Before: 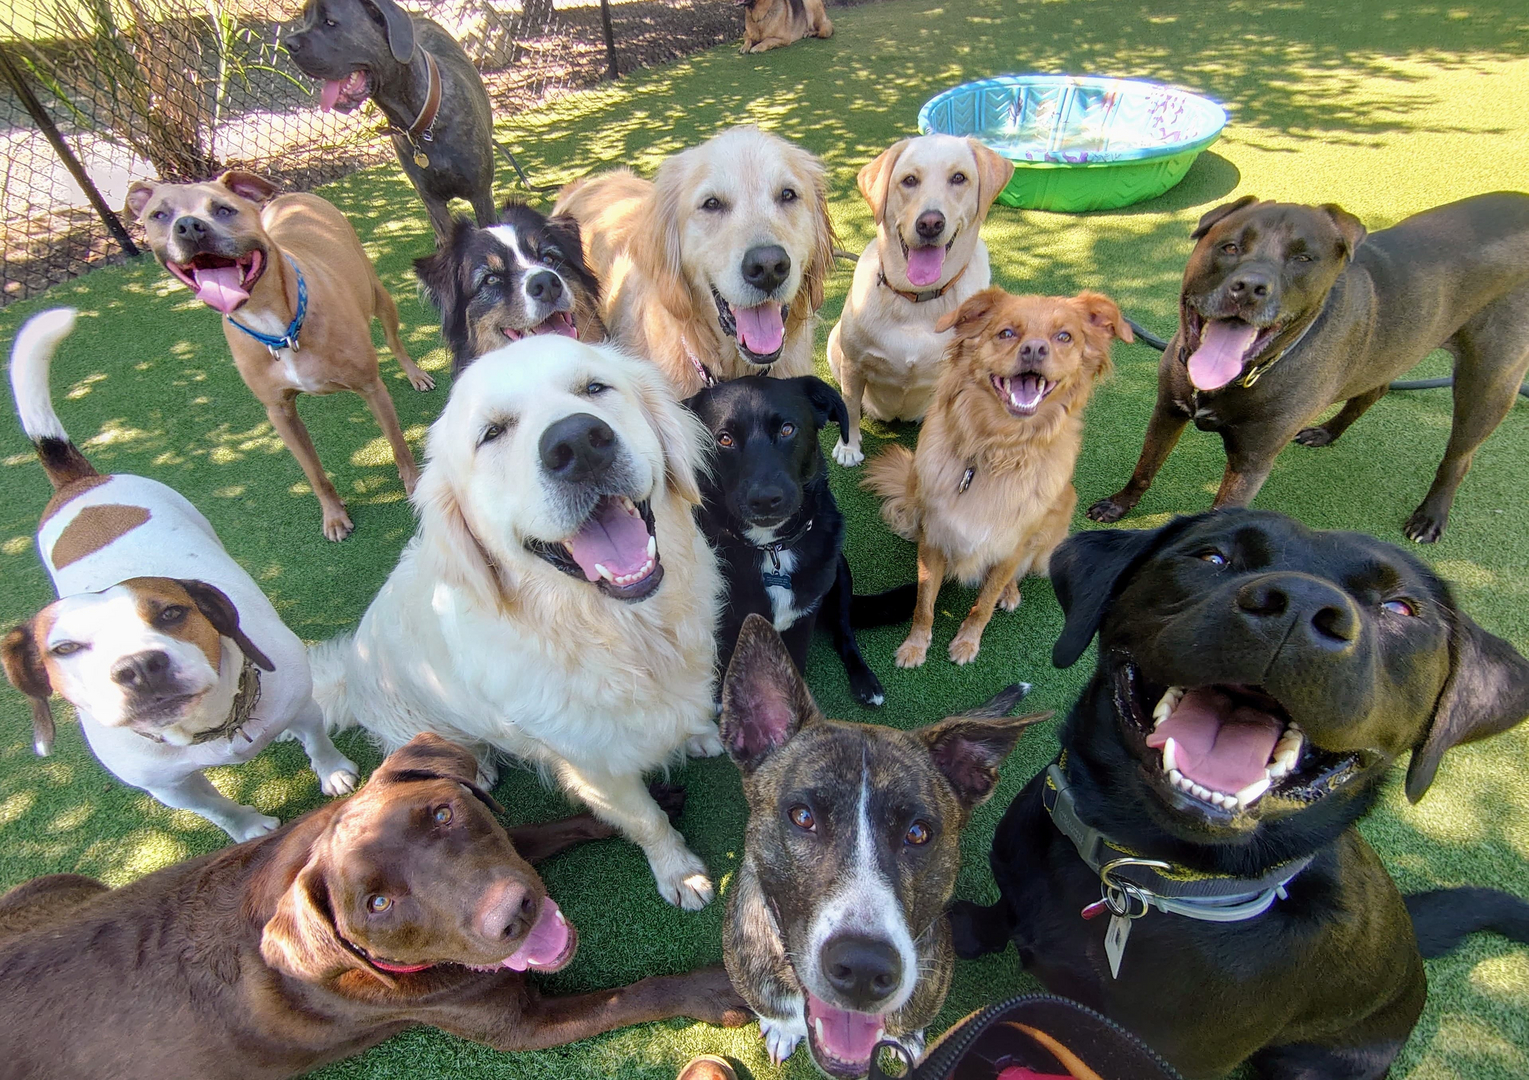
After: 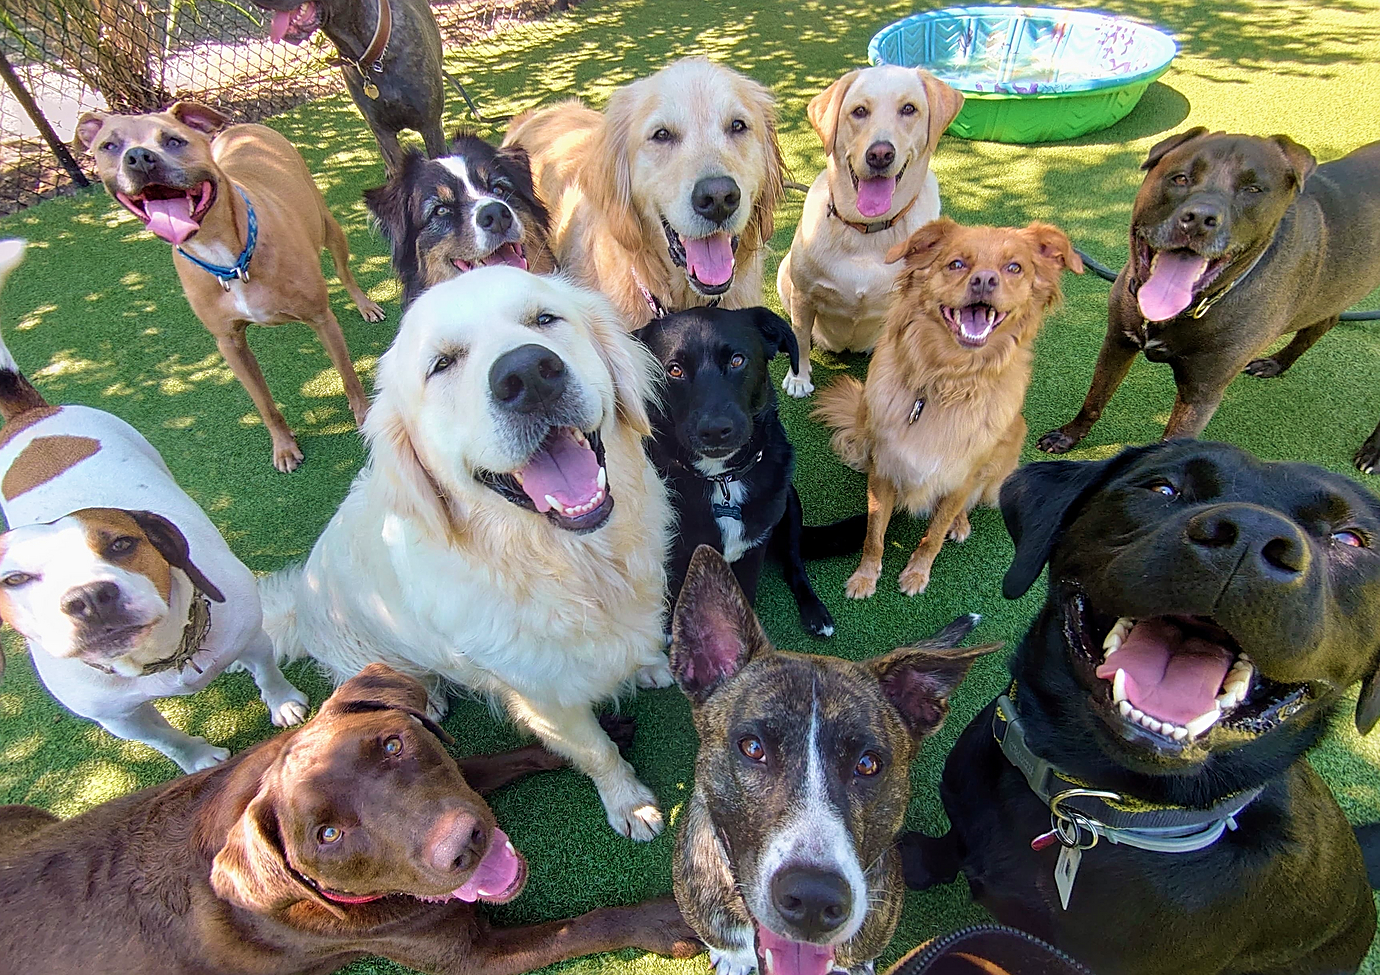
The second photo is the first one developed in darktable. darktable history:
velvia: on, module defaults
sharpen: on, module defaults
crop: left 3.305%, top 6.436%, right 6.389%, bottom 3.258%
